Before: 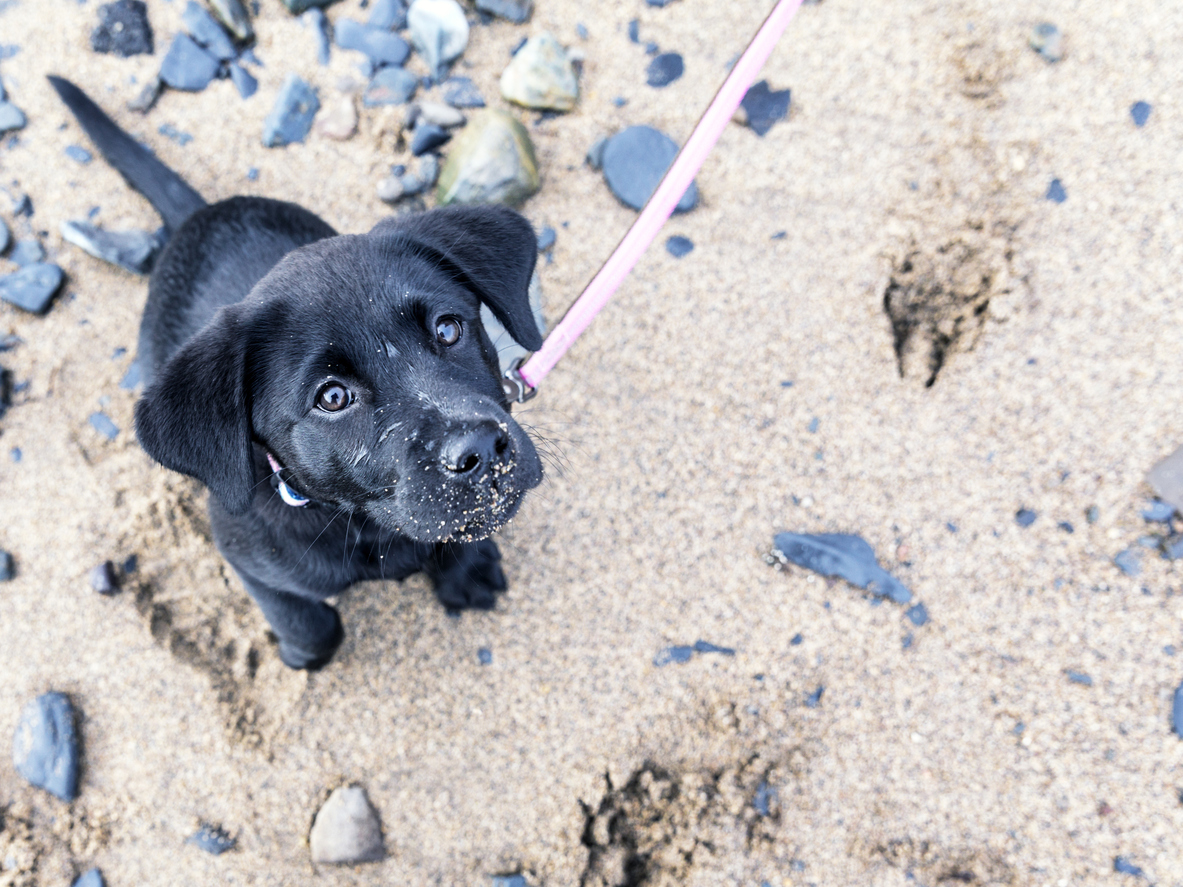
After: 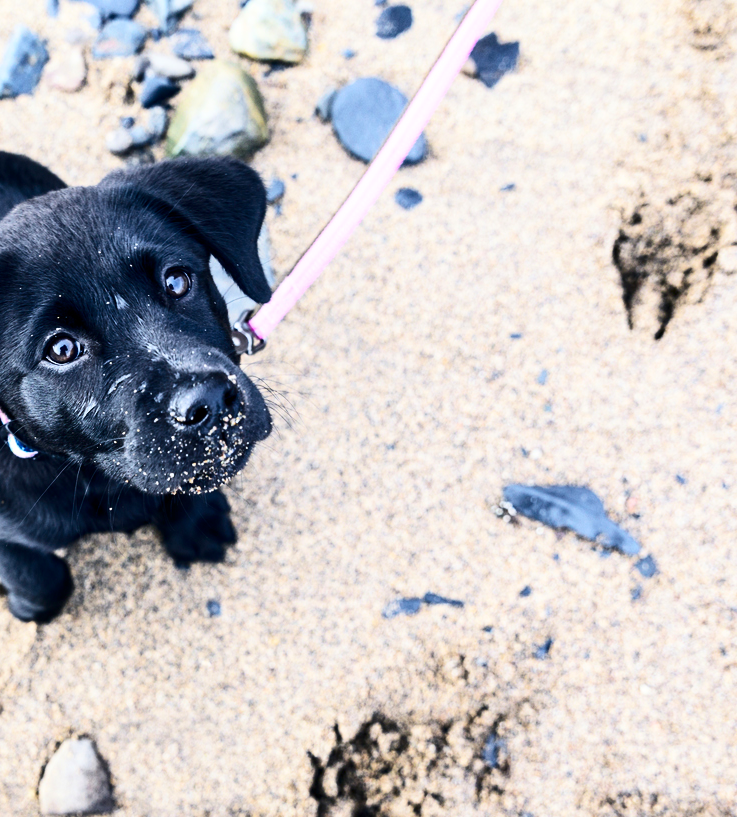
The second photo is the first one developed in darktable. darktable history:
contrast brightness saturation: contrast 0.32, brightness -0.08, saturation 0.17
crop and rotate: left 22.918%, top 5.629%, right 14.711%, bottom 2.247%
